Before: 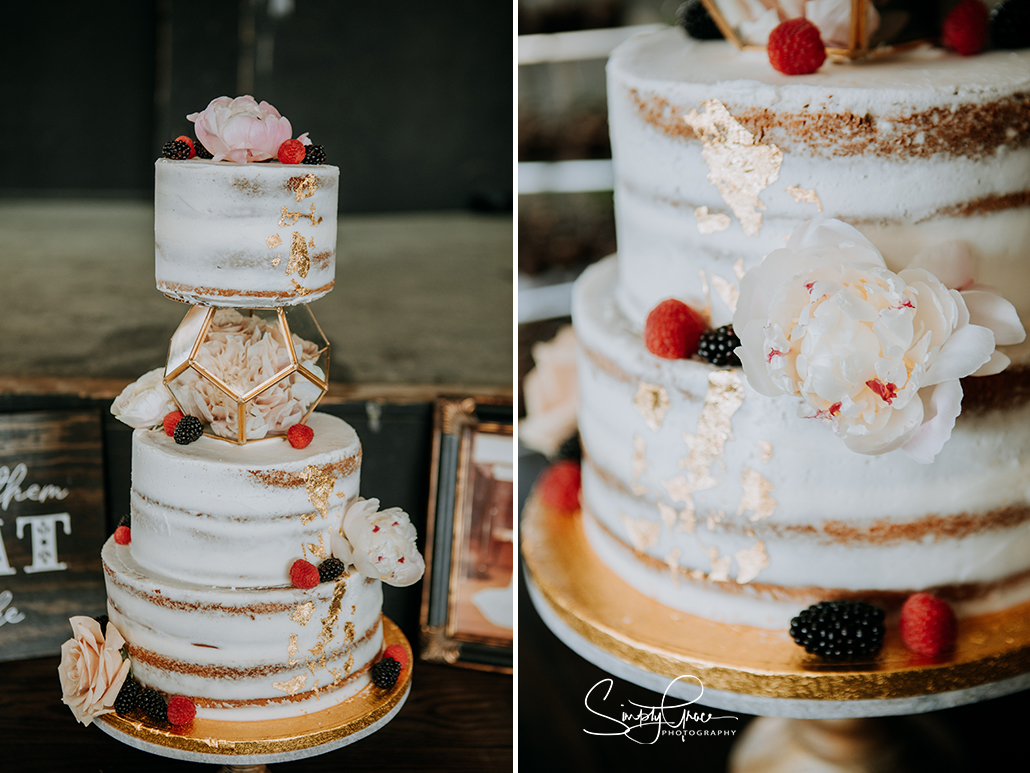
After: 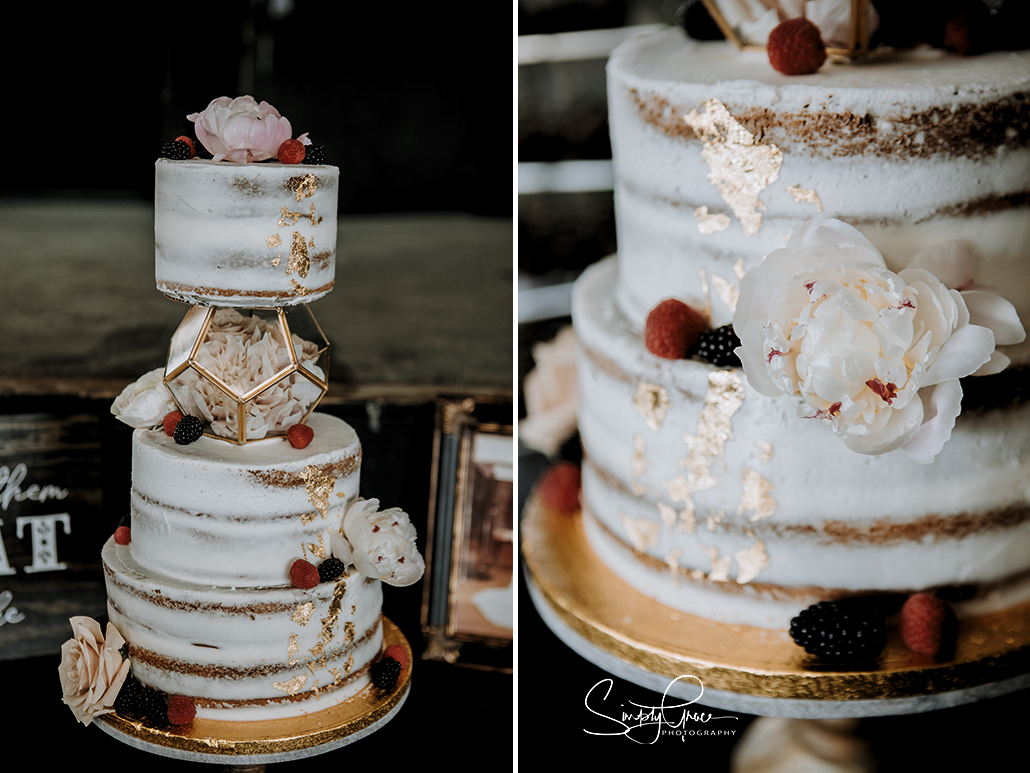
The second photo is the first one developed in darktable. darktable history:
exposure: compensate highlight preservation false
levels: white 99.98%, levels [0.101, 0.578, 0.953]
